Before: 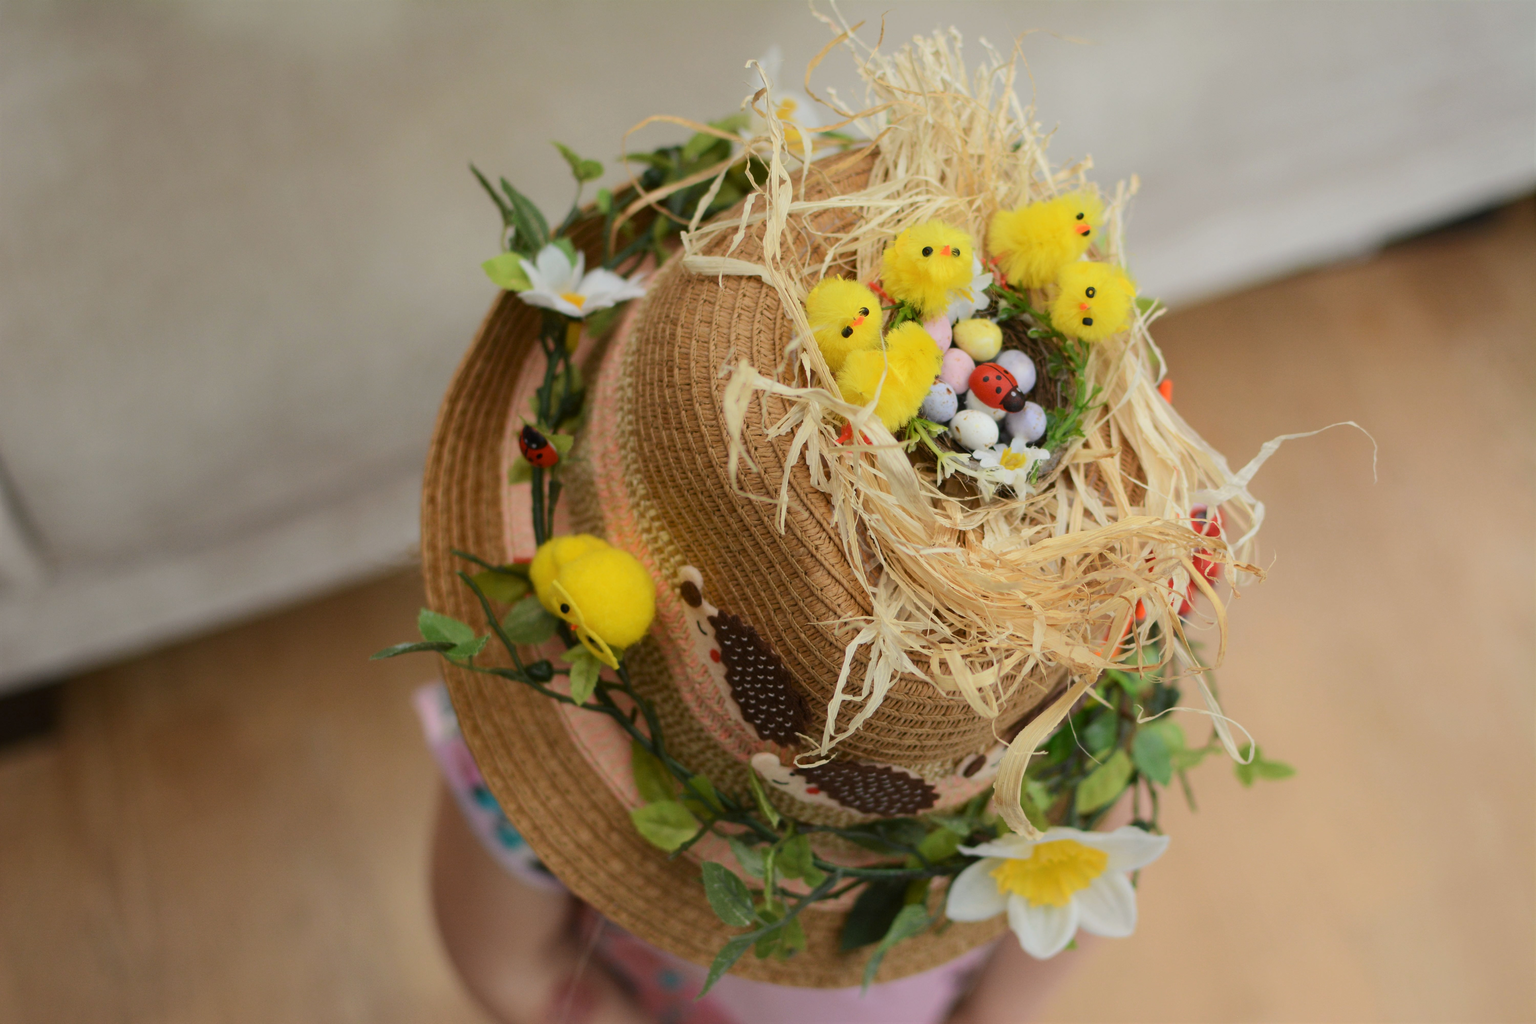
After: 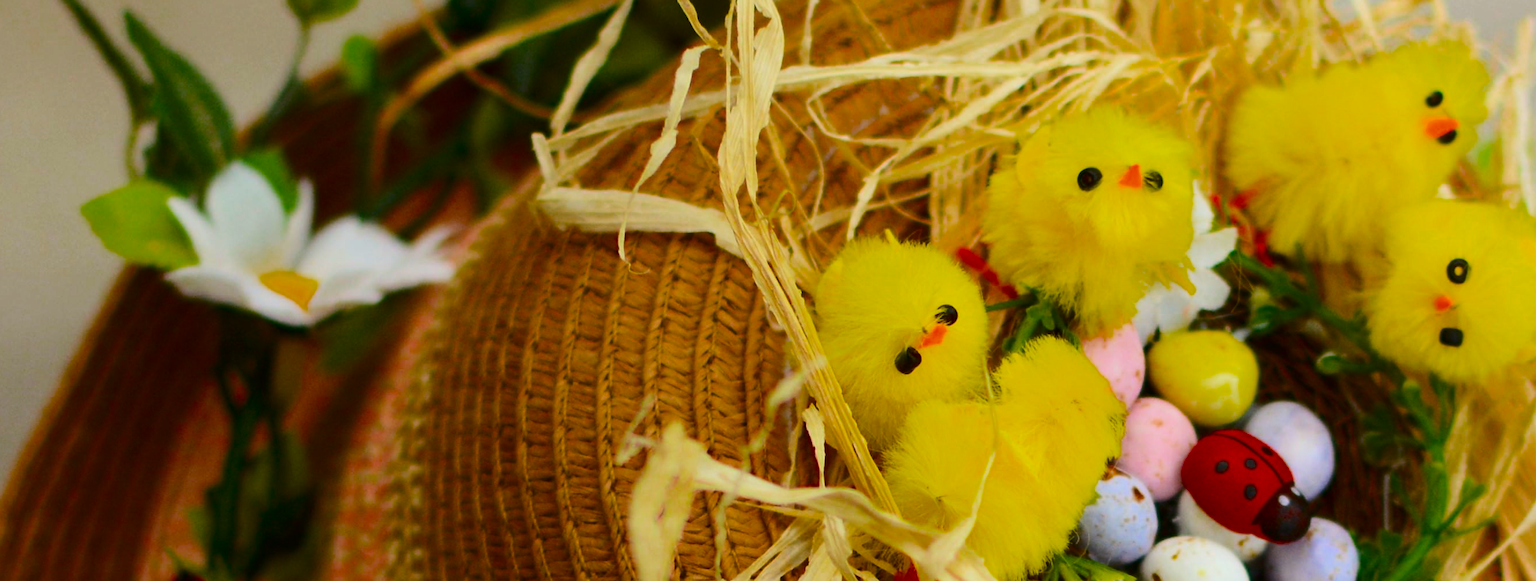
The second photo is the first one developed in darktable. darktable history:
crop: left 29.009%, top 16.865%, right 26.737%, bottom 57.986%
color balance rgb: linear chroma grading › shadows -30.298%, linear chroma grading › global chroma 34.68%, perceptual saturation grading › global saturation 19.882%, global vibrance 16.328%, saturation formula JzAzBz (2021)
contrast brightness saturation: contrast 0.198, brightness -0.114, saturation 0.103
